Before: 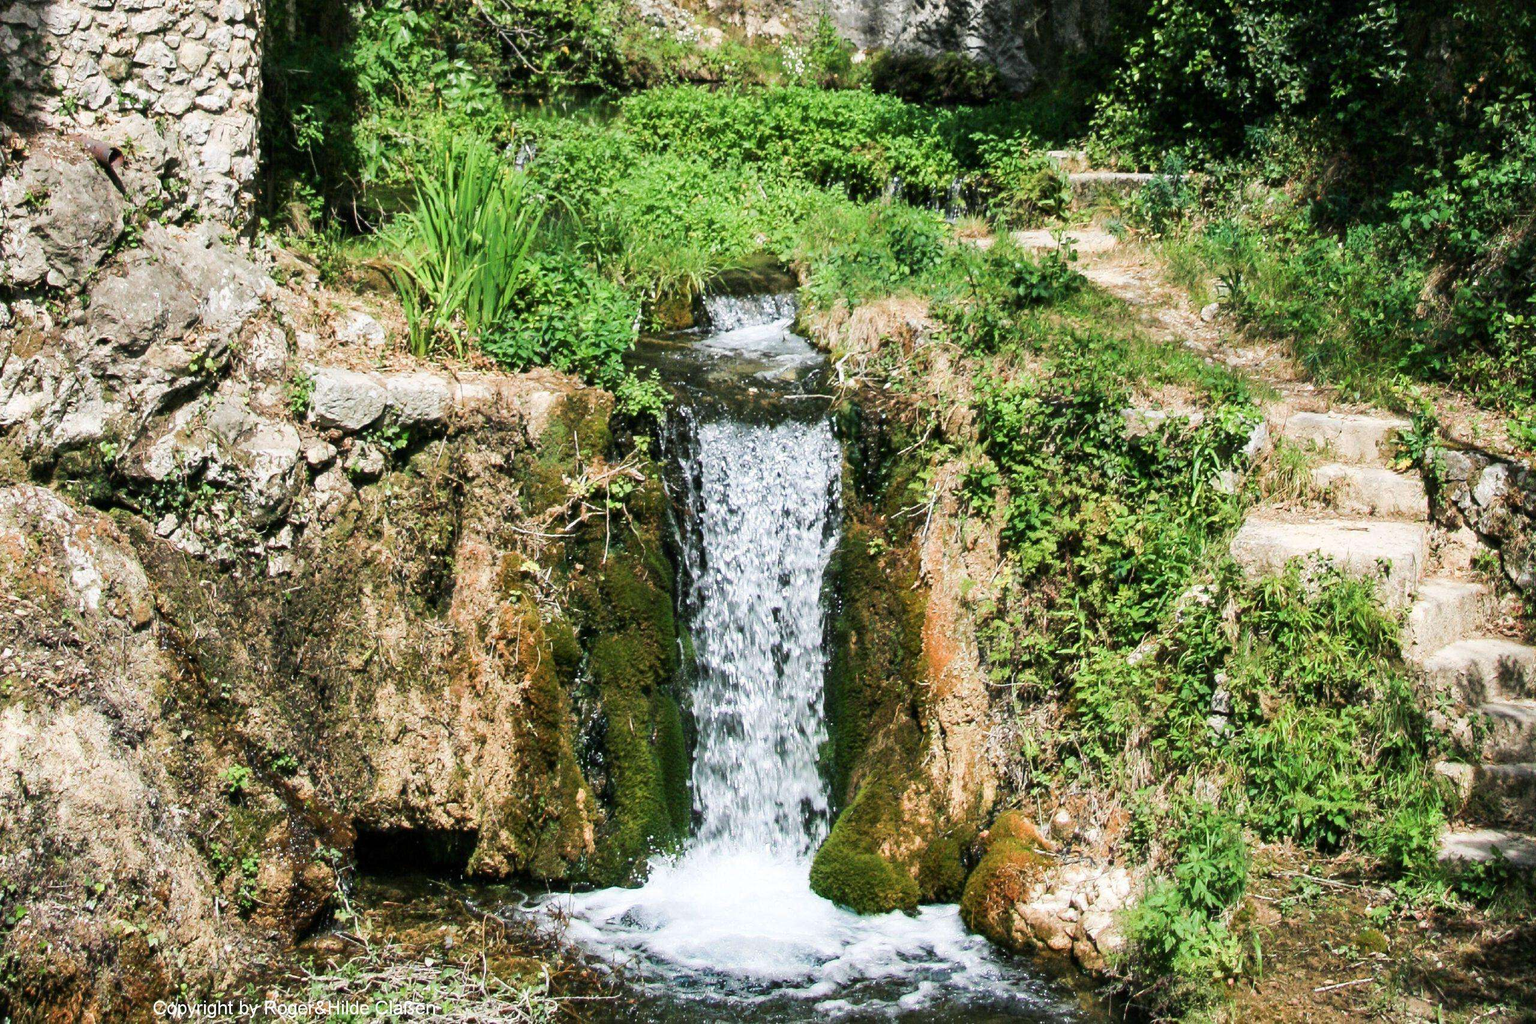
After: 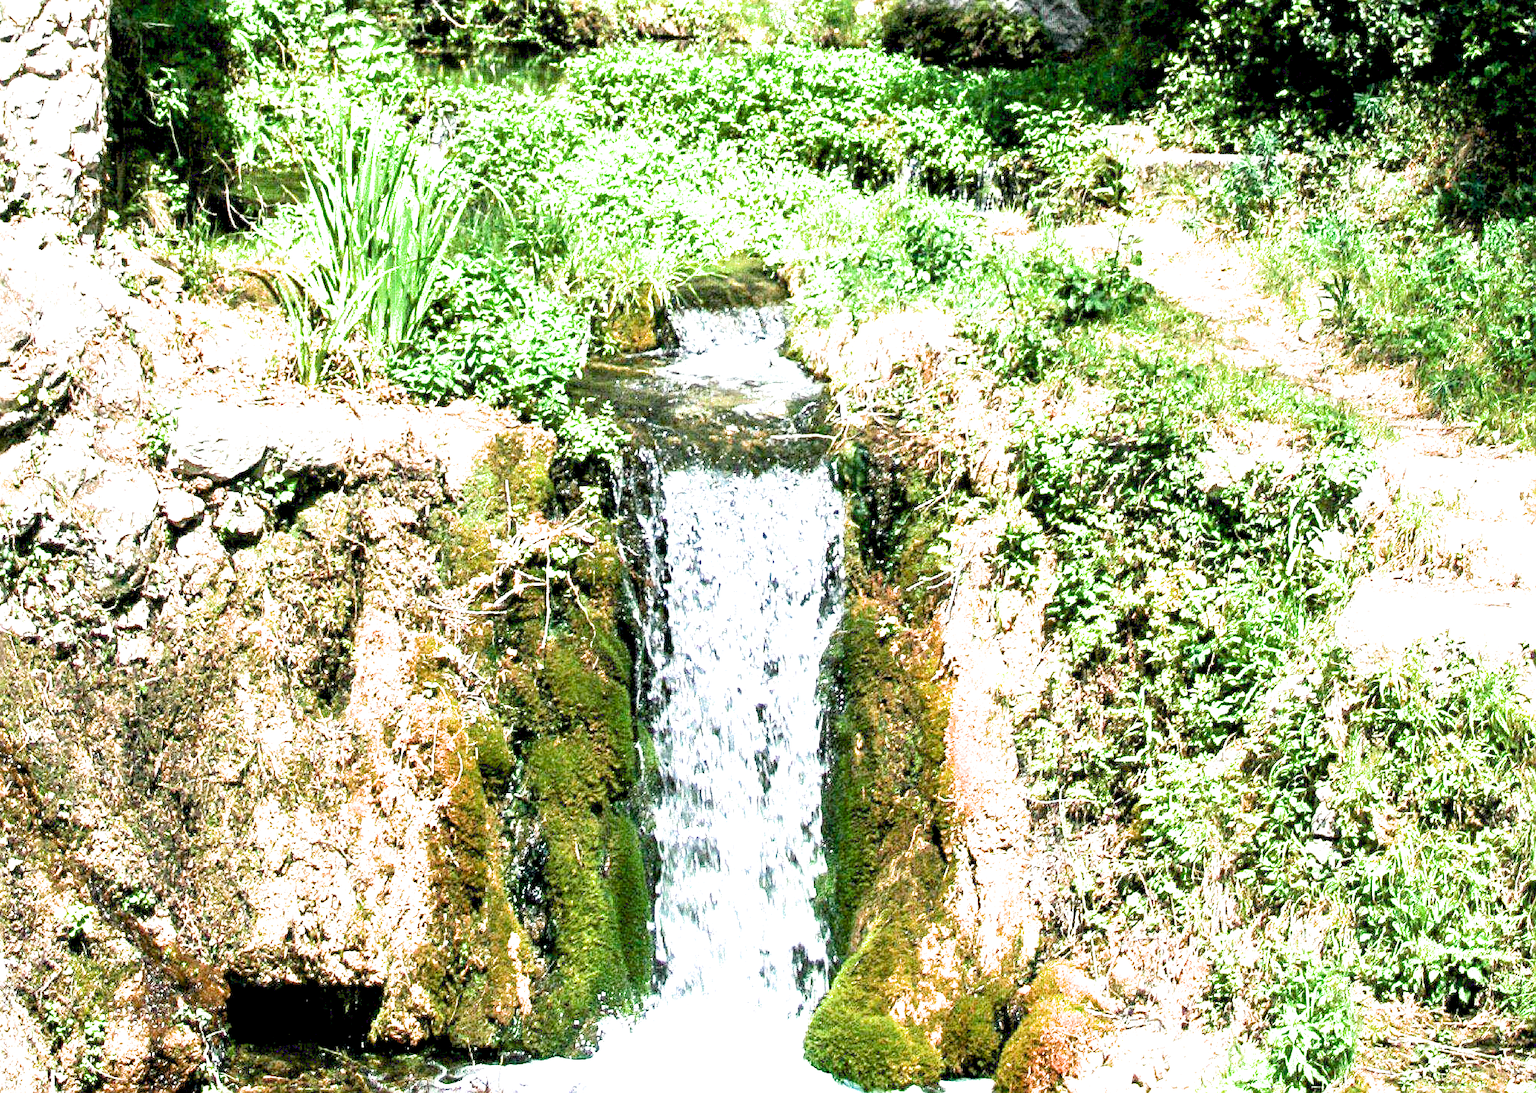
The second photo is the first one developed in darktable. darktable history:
crop: left 11.445%, top 5.05%, right 9.559%, bottom 10.522%
exposure: black level correction 0.005, exposure 2.063 EV, compensate highlight preservation false
filmic rgb: black relative exposure -15.05 EV, white relative exposure 3 EV, target black luminance 0%, hardness 9.29, latitude 98.11%, contrast 0.911, shadows ↔ highlights balance 0.682%
sharpen: on, module defaults
